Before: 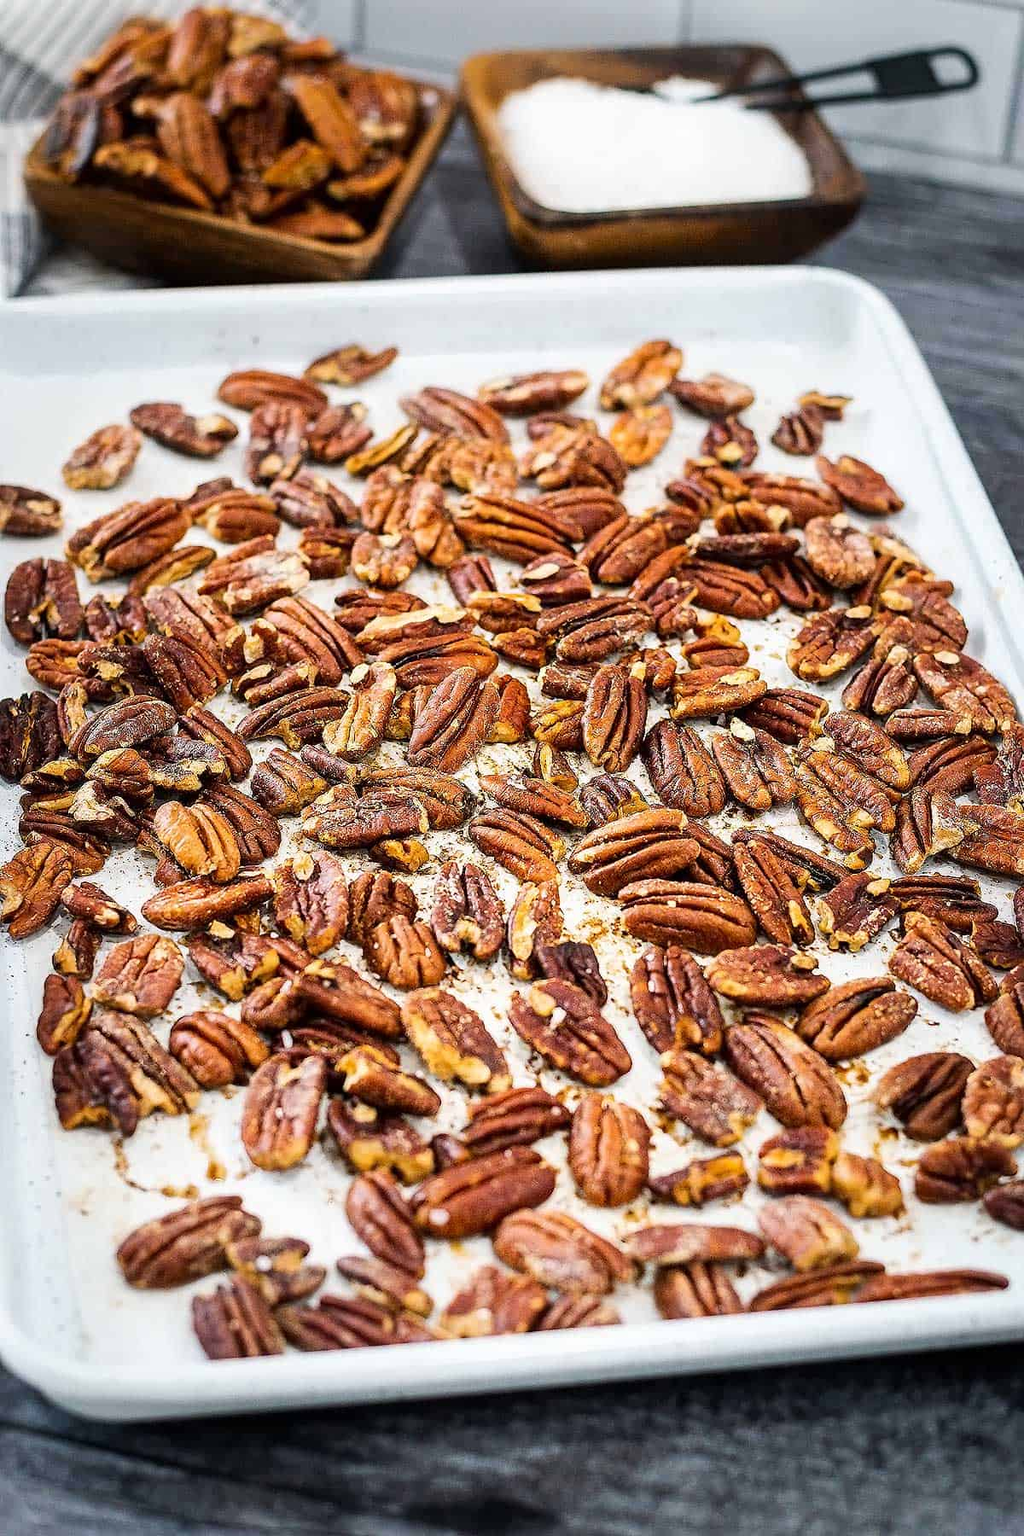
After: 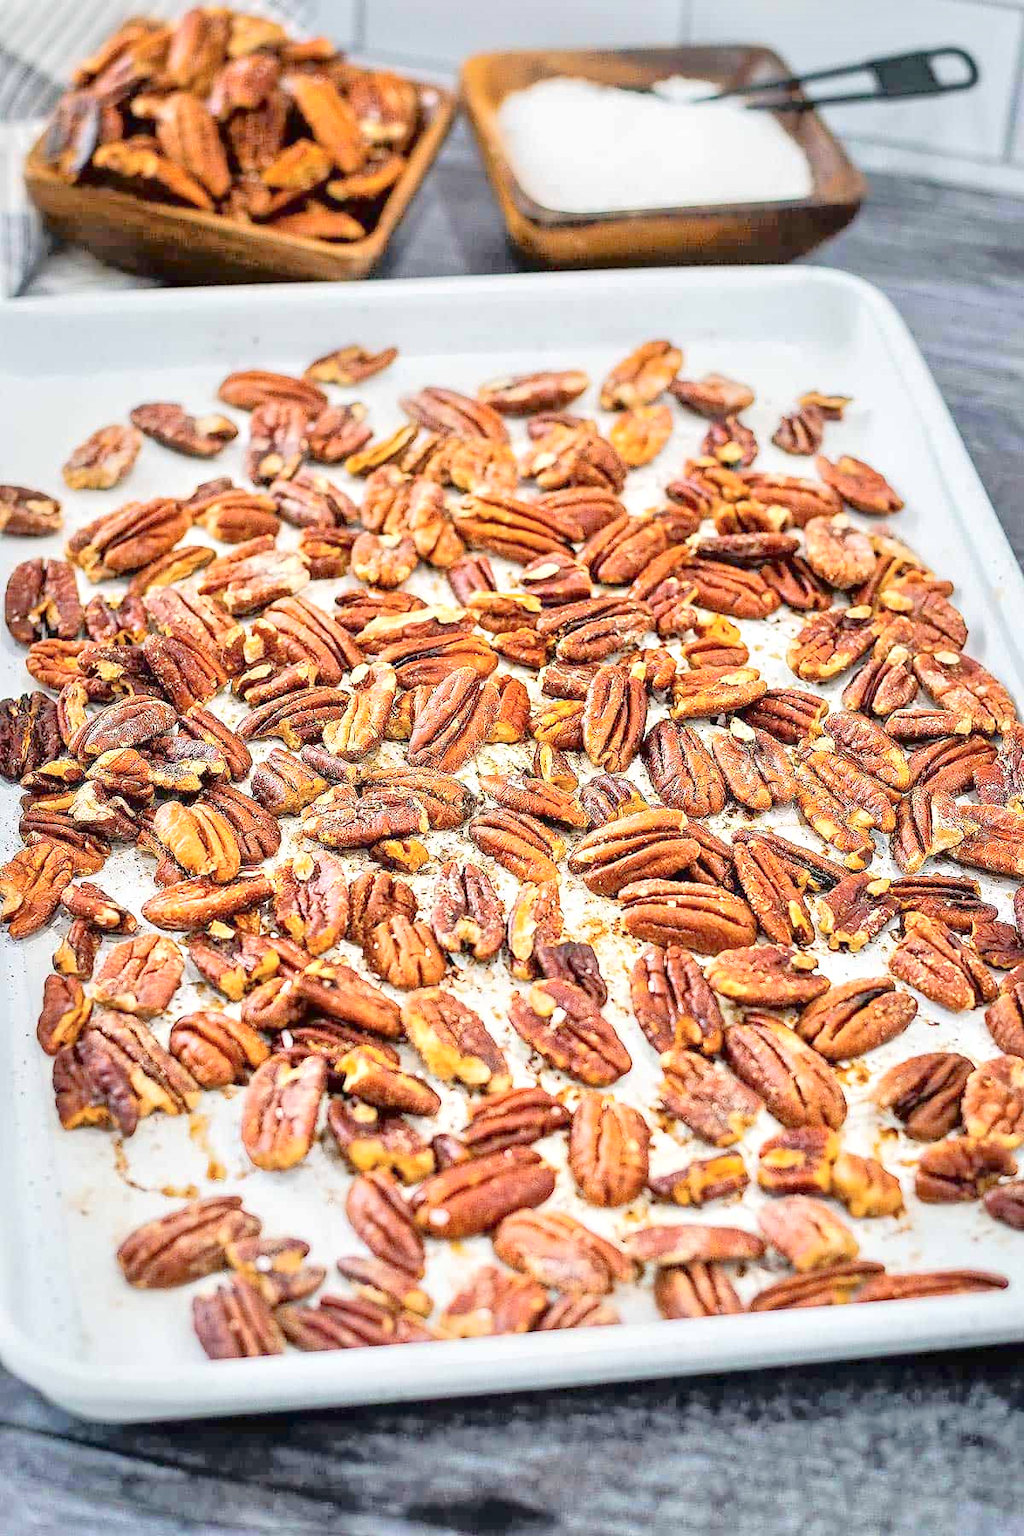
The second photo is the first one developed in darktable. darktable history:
tone equalizer: -8 EV 1.98 EV, -7 EV 1.98 EV, -6 EV 1.97 EV, -5 EV 1.97 EV, -4 EV 1.97 EV, -3 EV 1.49 EV, -2 EV 0.983 EV, -1 EV 0.498 EV
exposure: exposure -0.003 EV, compensate exposure bias true, compensate highlight preservation false
tone curve: curves: ch0 [(0, 0) (0.003, 0.02) (0.011, 0.023) (0.025, 0.028) (0.044, 0.045) (0.069, 0.063) (0.1, 0.09) (0.136, 0.122) (0.177, 0.166) (0.224, 0.223) (0.277, 0.297) (0.335, 0.384) (0.399, 0.461) (0.468, 0.549) (0.543, 0.632) (0.623, 0.705) (0.709, 0.772) (0.801, 0.844) (0.898, 0.91) (1, 1)], color space Lab, independent channels, preserve colors none
